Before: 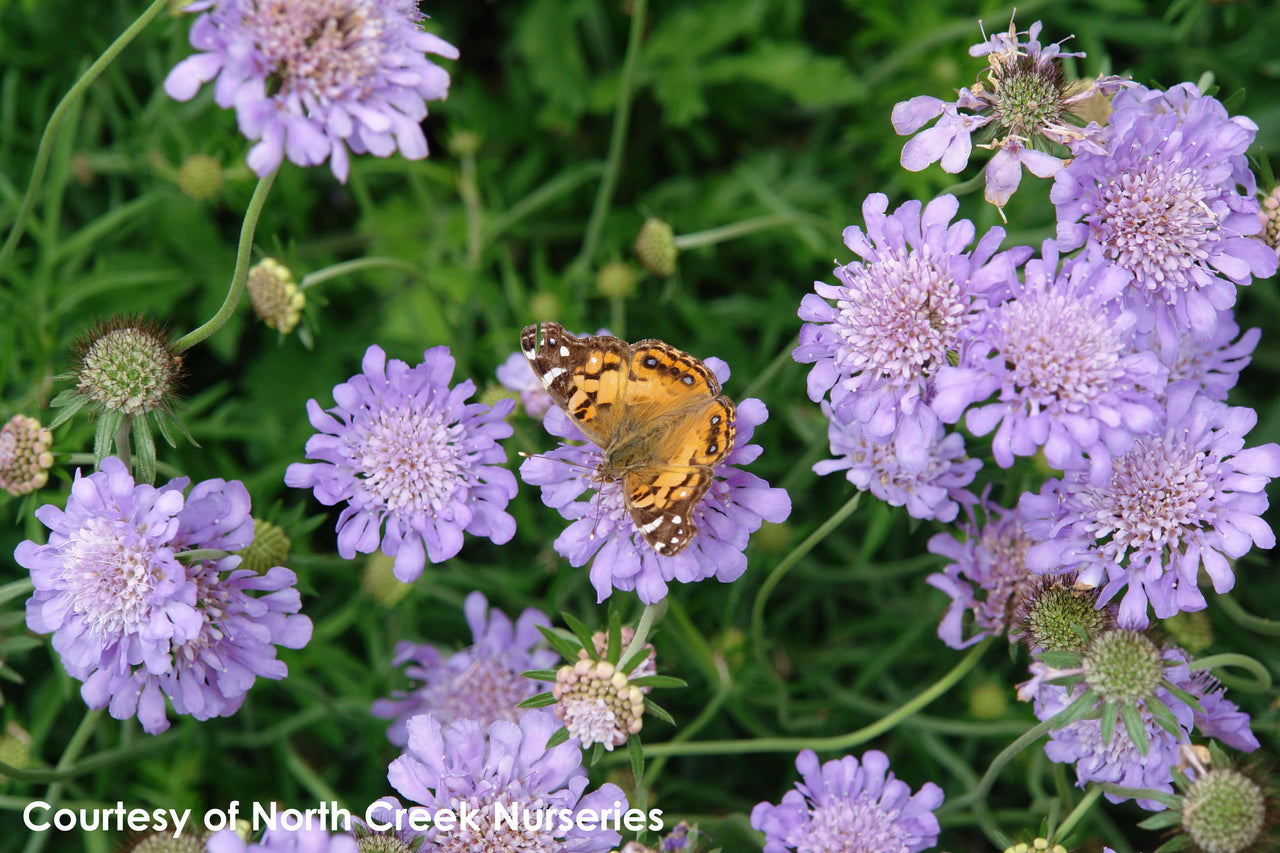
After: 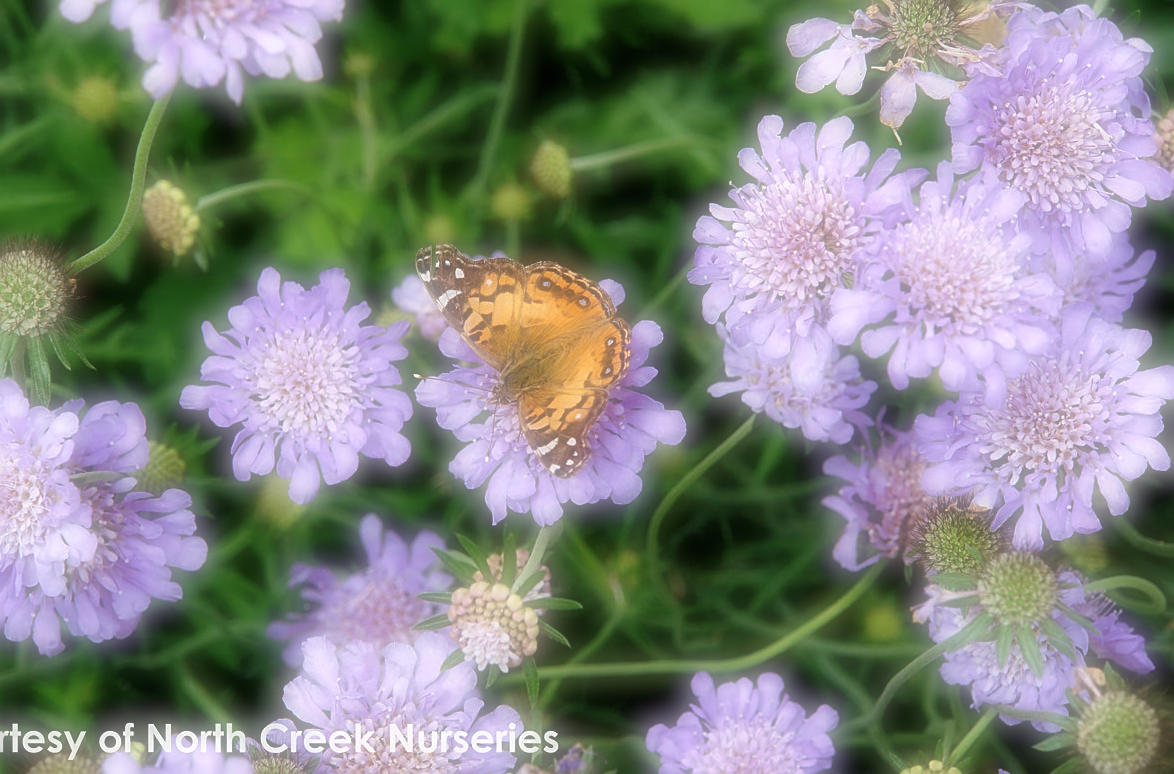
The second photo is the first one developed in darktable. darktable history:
sharpen: on, module defaults
crop and rotate: left 8.262%, top 9.226%
rgb levels: levels [[0.013, 0.434, 0.89], [0, 0.5, 1], [0, 0.5, 1]]
soften: on, module defaults
